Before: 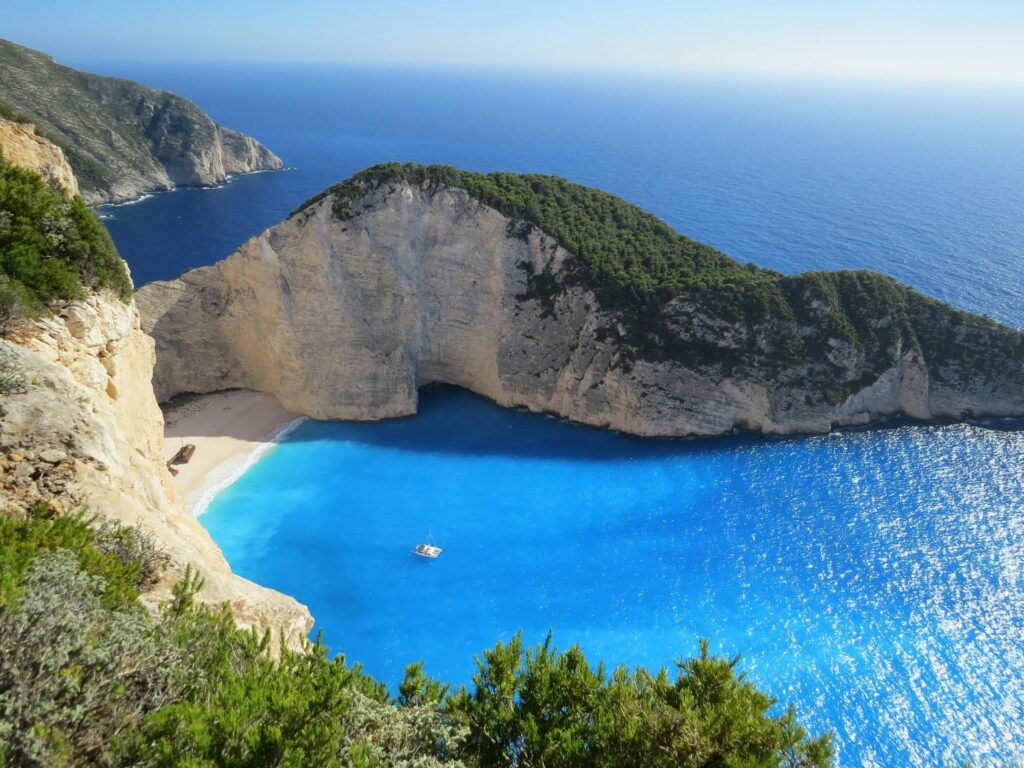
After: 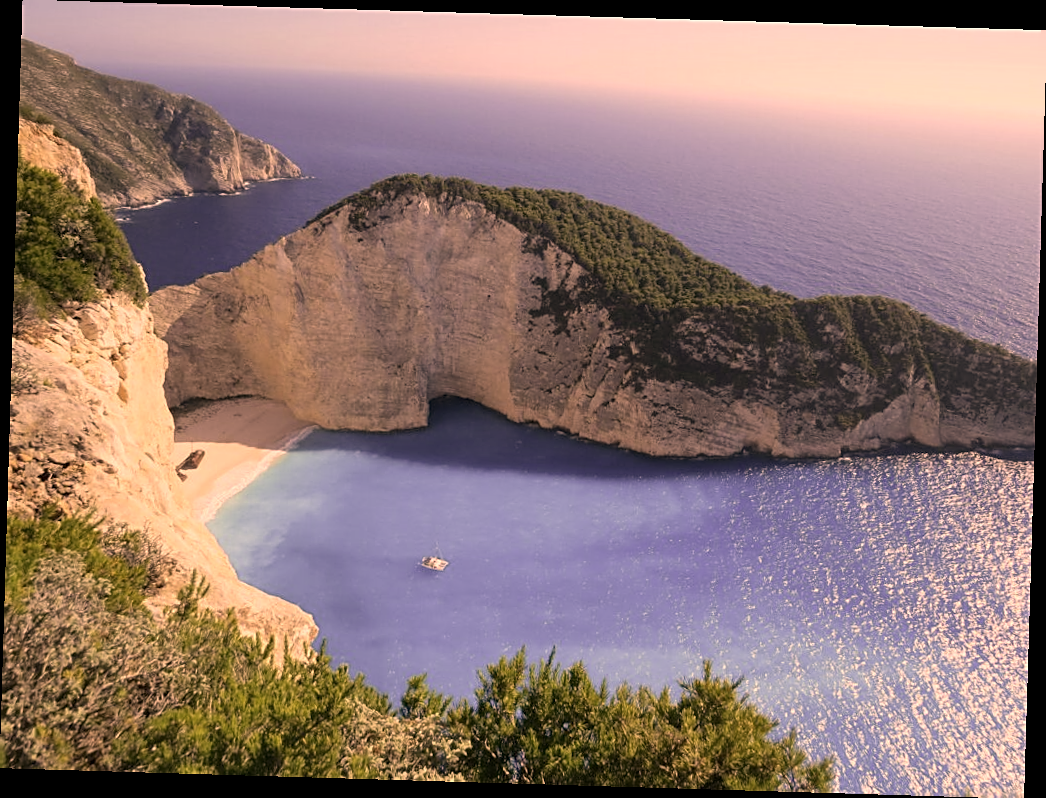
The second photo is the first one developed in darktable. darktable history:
sharpen: on, module defaults
color correction: highlights a* 40, highlights b* 40, saturation 0.69
rotate and perspective: rotation 1.72°, automatic cropping off
